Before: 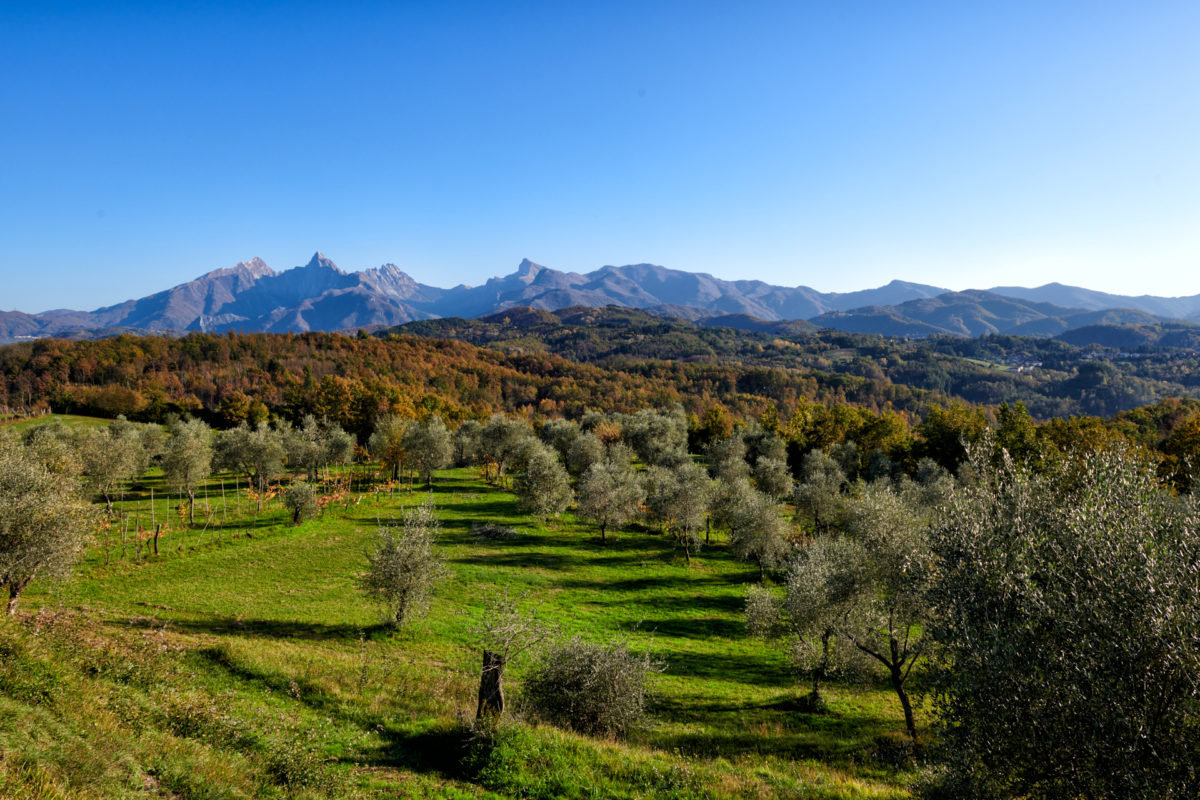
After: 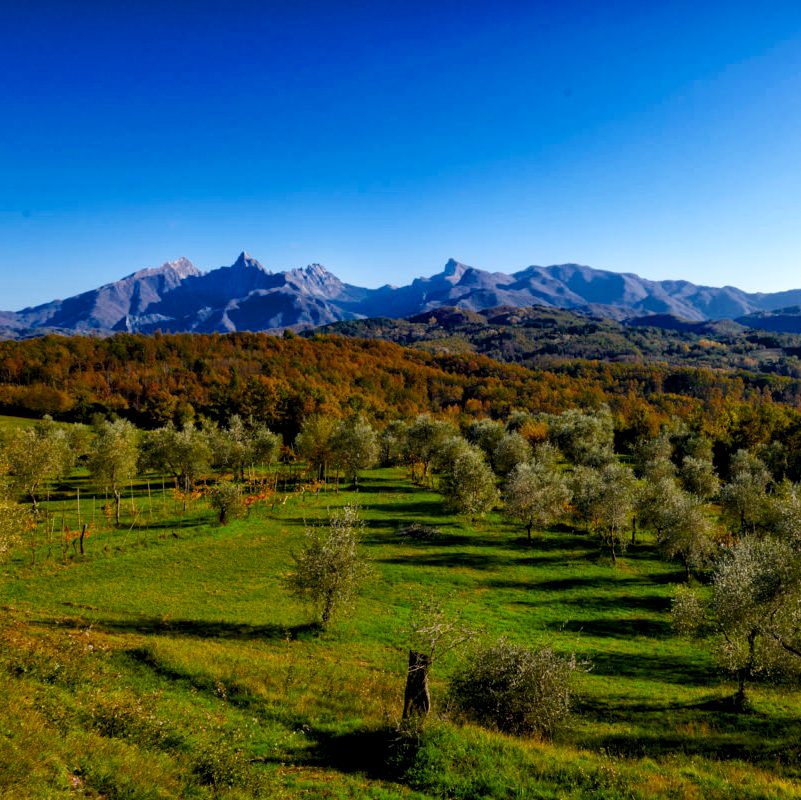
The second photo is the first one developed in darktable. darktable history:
exposure: black level correction 0.004, exposure 0.016 EV, compensate exposure bias true, compensate highlight preservation false
color balance rgb: perceptual saturation grading › global saturation 25.293%, global vibrance 7.05%, saturation formula JzAzBz (2021)
crop and rotate: left 6.171%, right 27.055%
